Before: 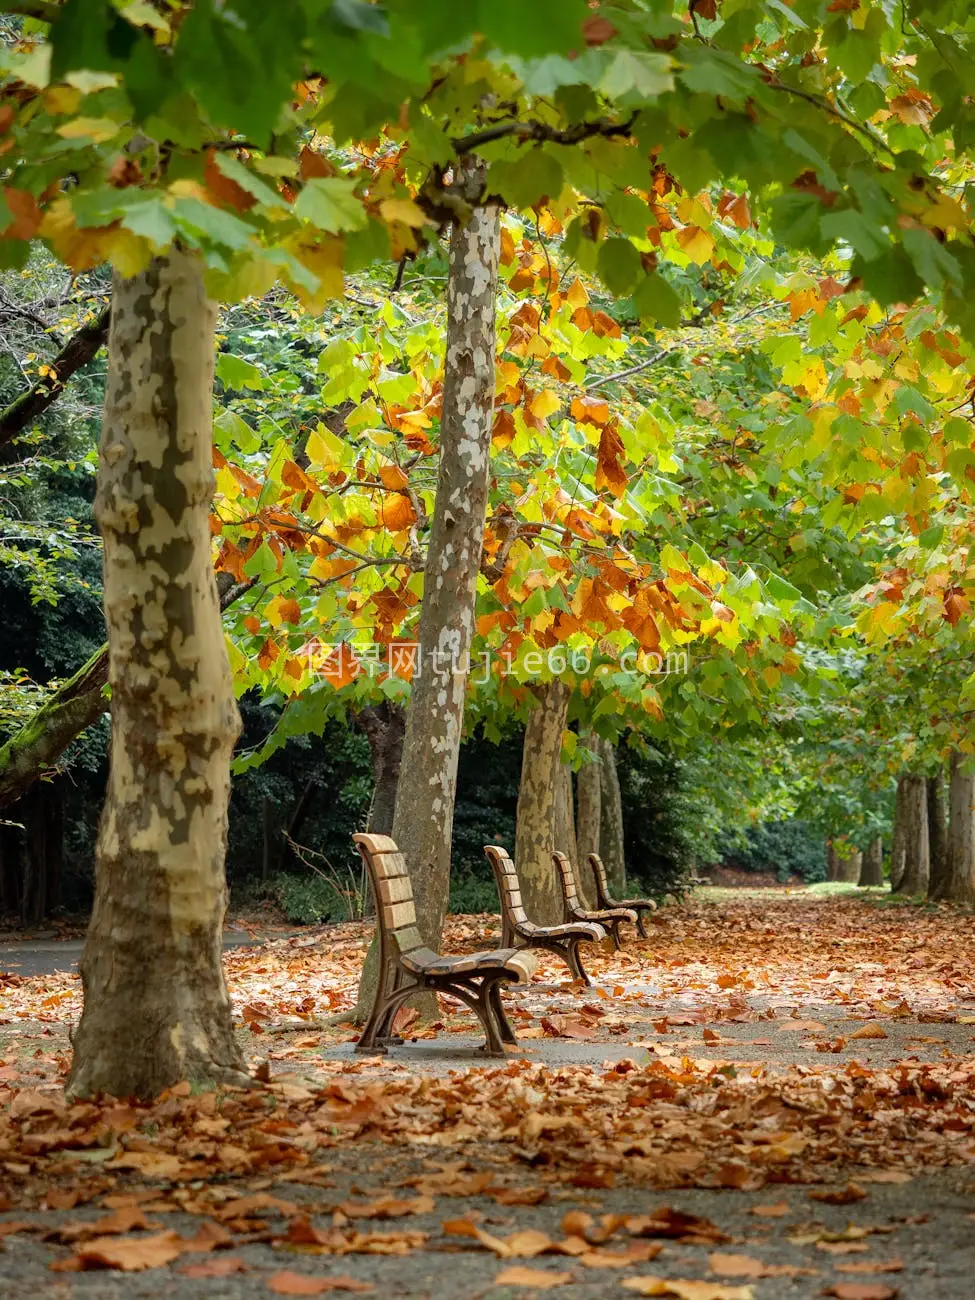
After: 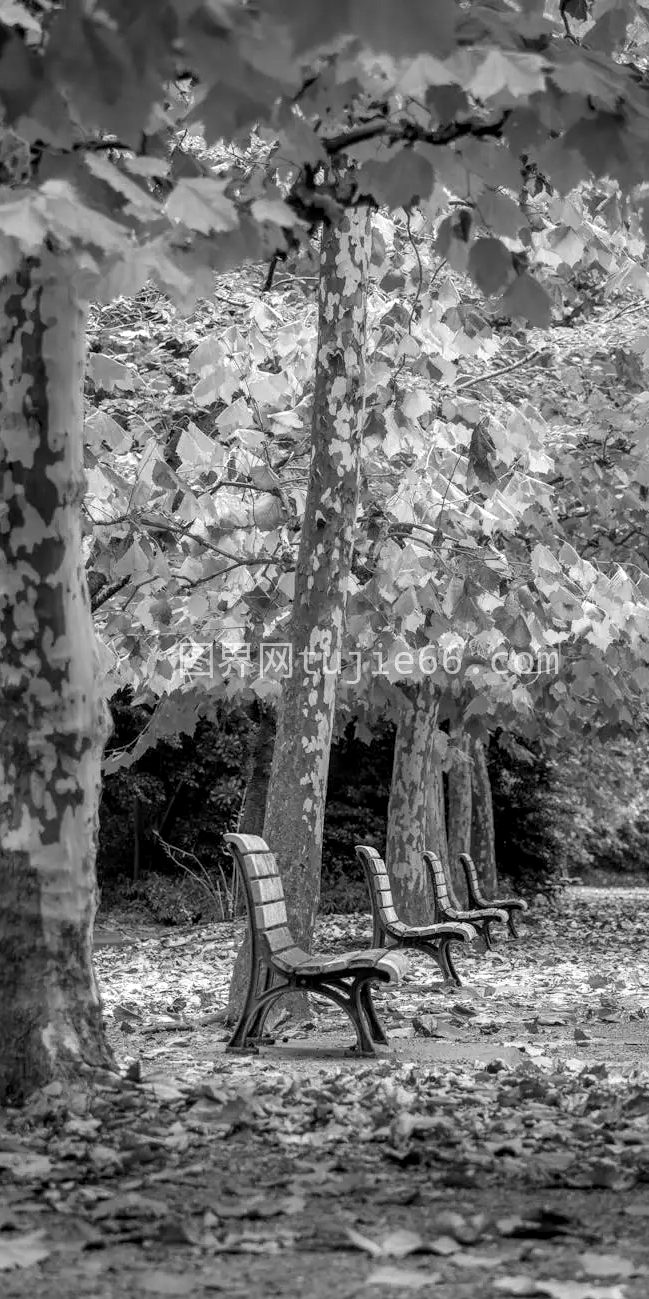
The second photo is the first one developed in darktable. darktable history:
crop and rotate: left 13.409%, right 19.924%
color balance rgb: perceptual saturation grading › global saturation 20%, global vibrance 20%
local contrast: detail 130%
monochrome: a -6.99, b 35.61, size 1.4
